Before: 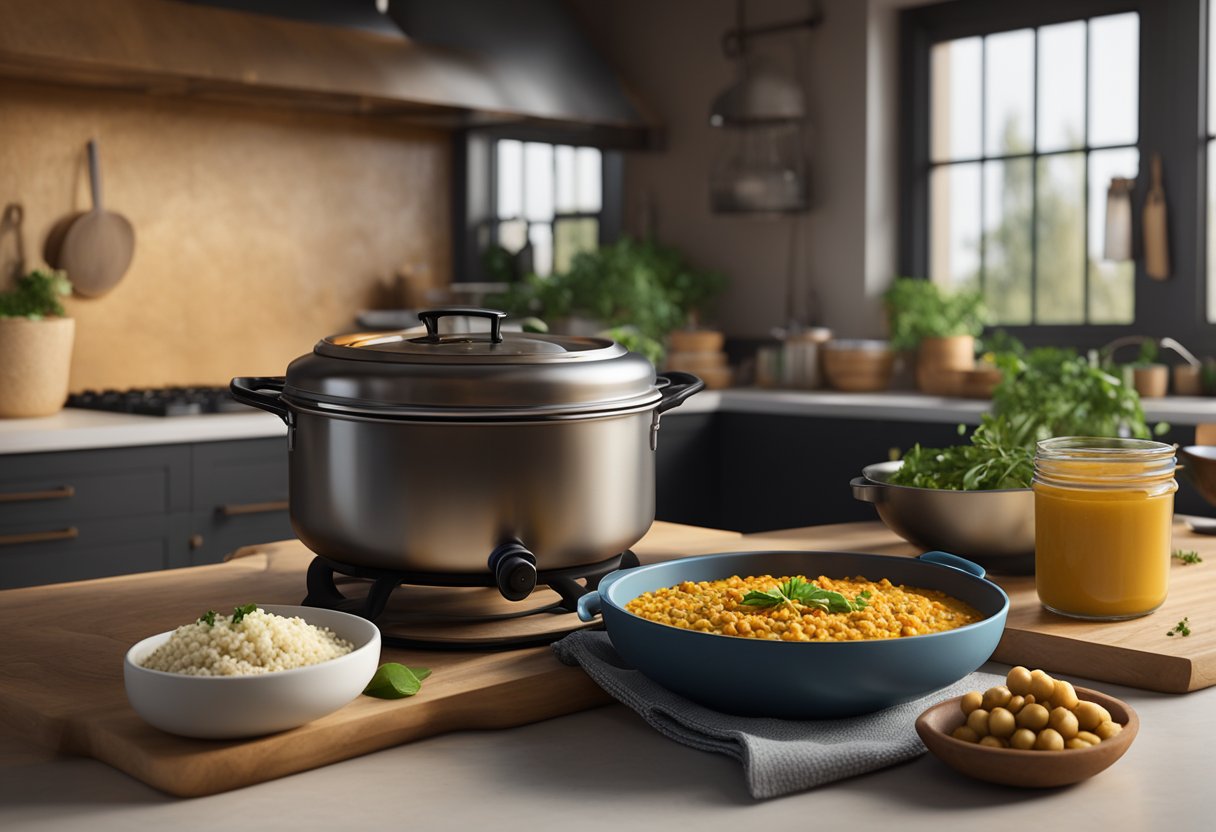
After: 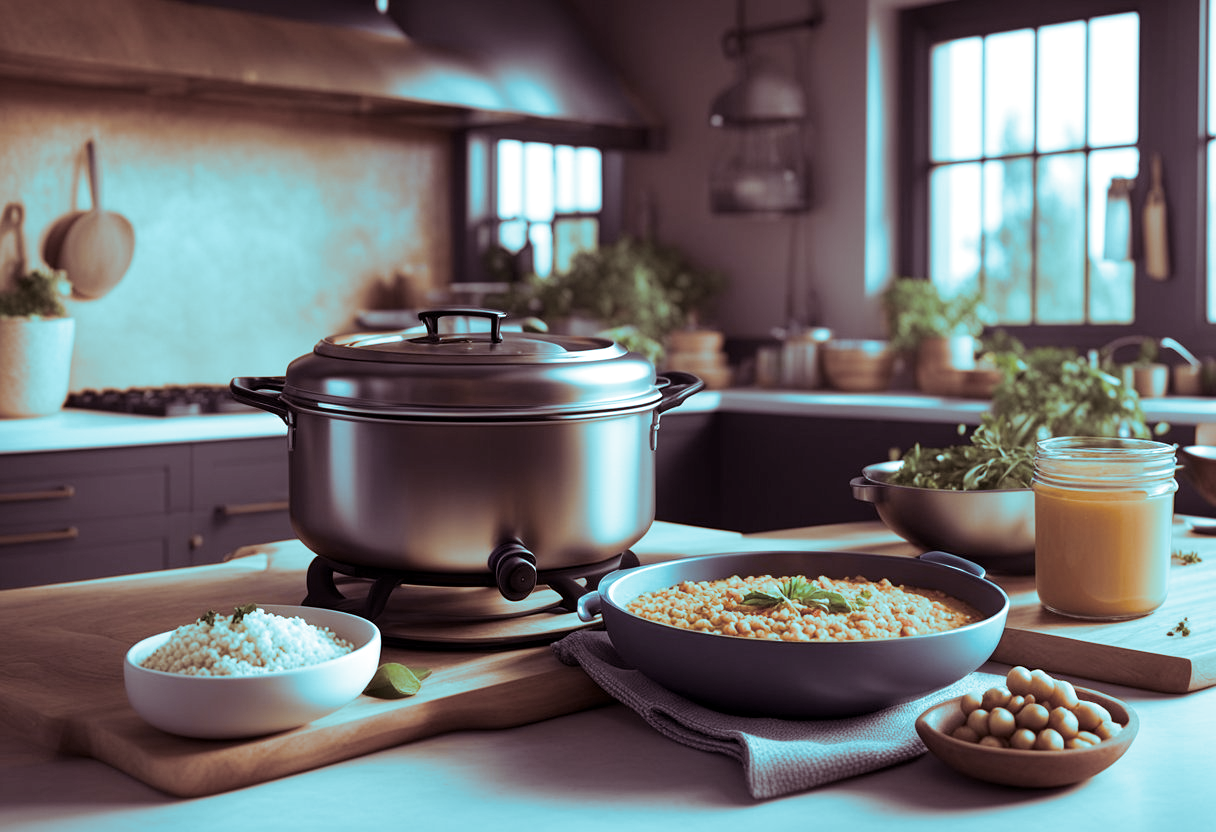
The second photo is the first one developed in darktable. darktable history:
local contrast: highlights 100%, shadows 100%, detail 120%, midtone range 0.2
tone curve: curves: ch0 [(0, 0) (0.739, 0.837) (1, 1)]; ch1 [(0, 0) (0.226, 0.261) (0.383, 0.397) (0.462, 0.473) (0.498, 0.502) (0.521, 0.52) (0.578, 0.57) (1, 1)]; ch2 [(0, 0) (0.438, 0.456) (0.5, 0.5) (0.547, 0.557) (0.597, 0.58) (0.629, 0.603) (1, 1)], color space Lab, independent channels, preserve colors none
split-toning: shadows › hue 327.6°, highlights › hue 198°, highlights › saturation 0.55, balance -21.25, compress 0%
white balance: red 1.004, blue 1.096
